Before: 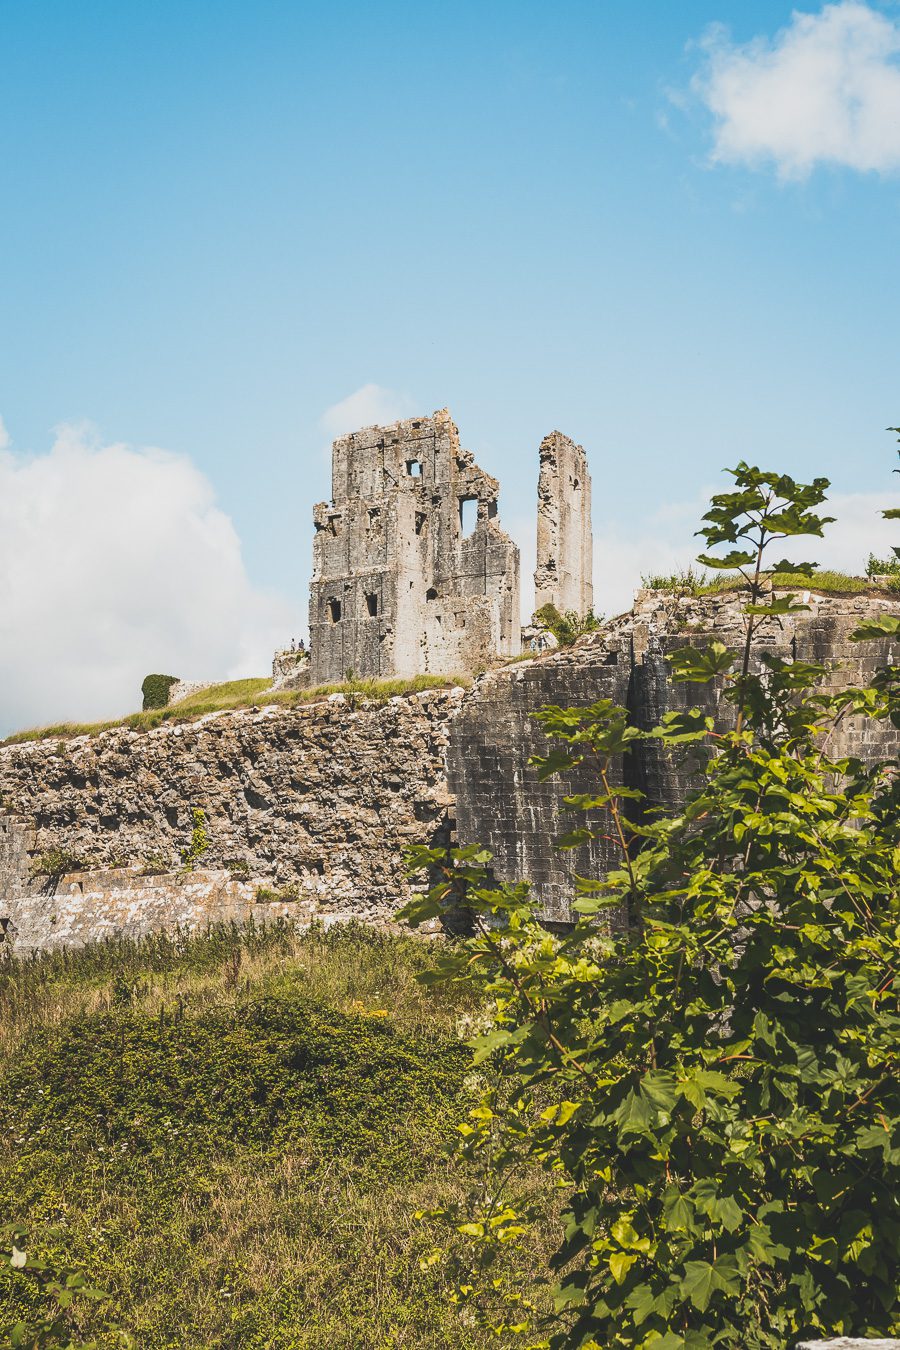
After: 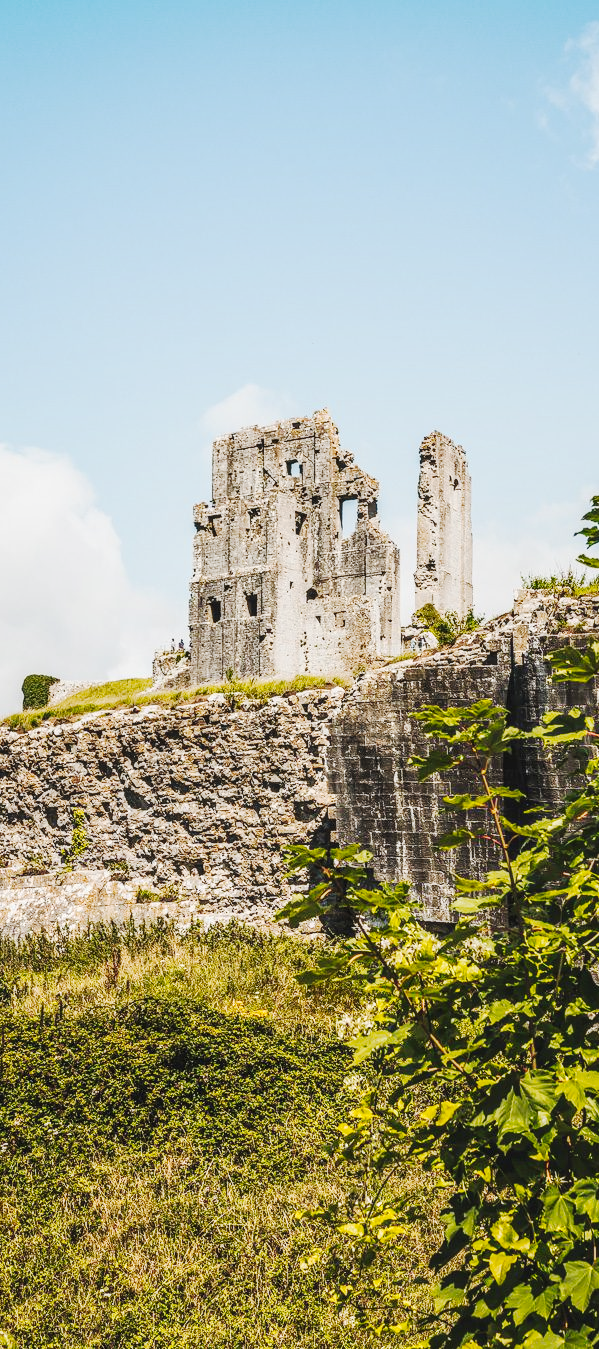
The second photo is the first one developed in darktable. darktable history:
crop and rotate: left 13.35%, right 20.039%
color zones: mix -120.63%
tone curve: curves: ch0 [(0, 0) (0.003, 0.017) (0.011, 0.017) (0.025, 0.017) (0.044, 0.019) (0.069, 0.03) (0.1, 0.046) (0.136, 0.066) (0.177, 0.104) (0.224, 0.151) (0.277, 0.231) (0.335, 0.321) (0.399, 0.454) (0.468, 0.567) (0.543, 0.674) (0.623, 0.763) (0.709, 0.82) (0.801, 0.872) (0.898, 0.934) (1, 1)], preserve colors none
levels: mode automatic, levels [0, 0.492, 0.984]
local contrast: on, module defaults
